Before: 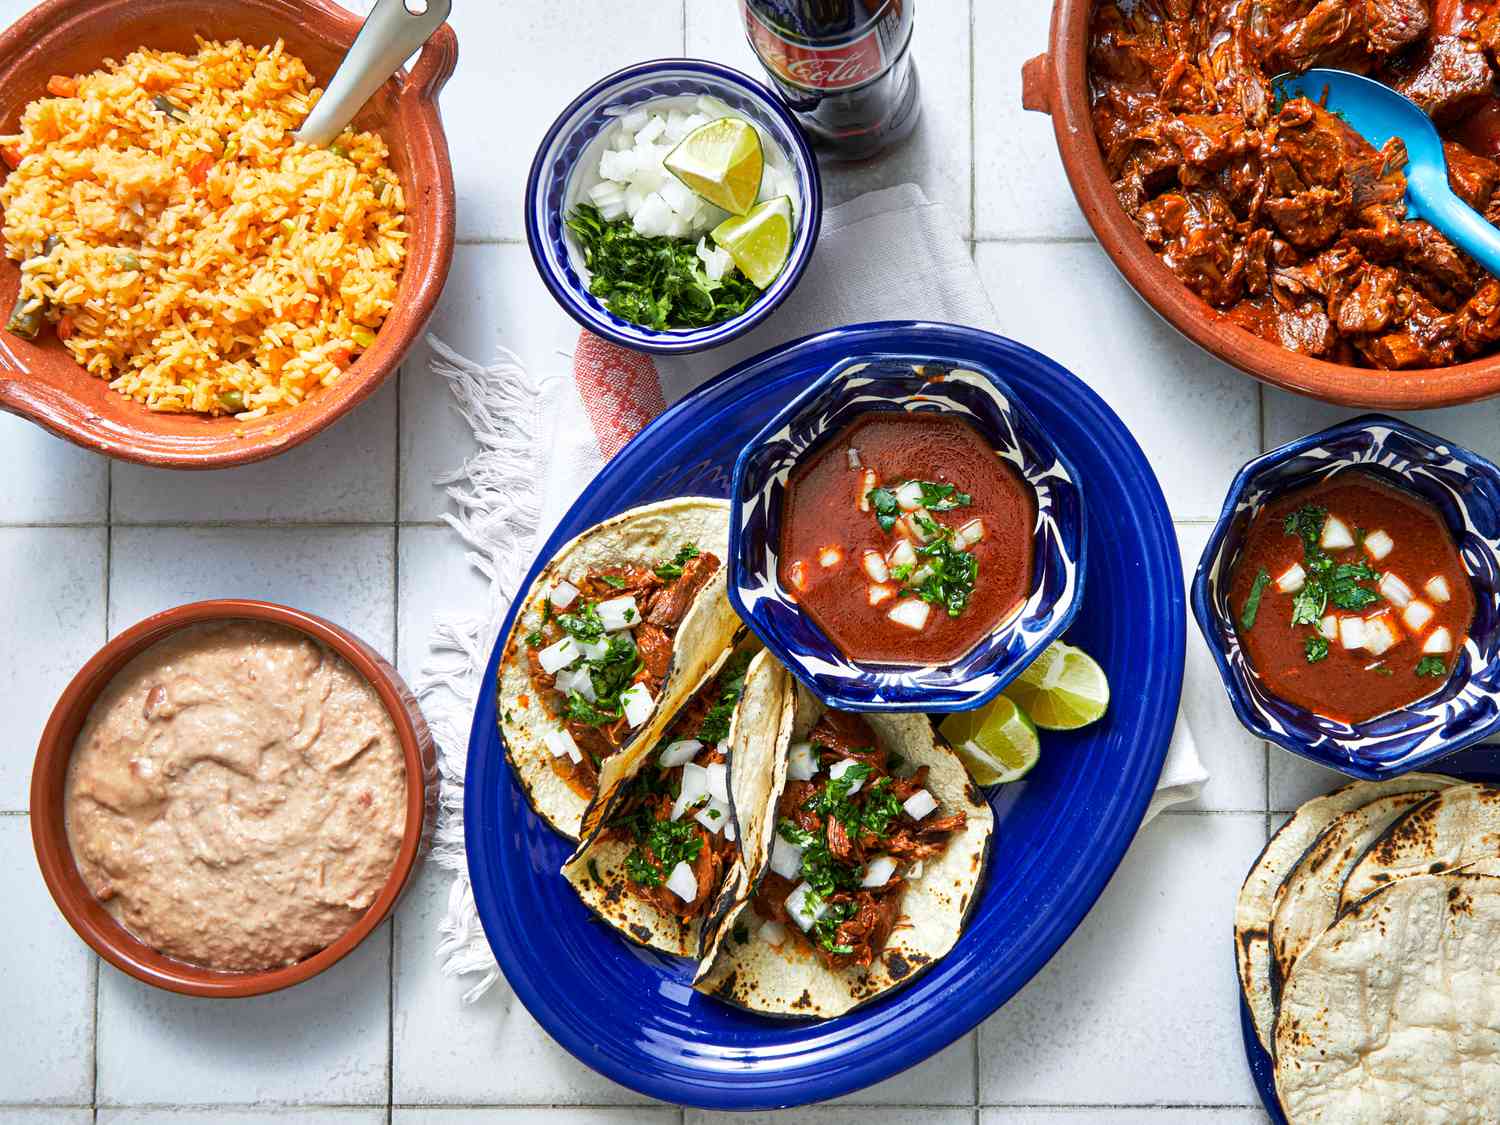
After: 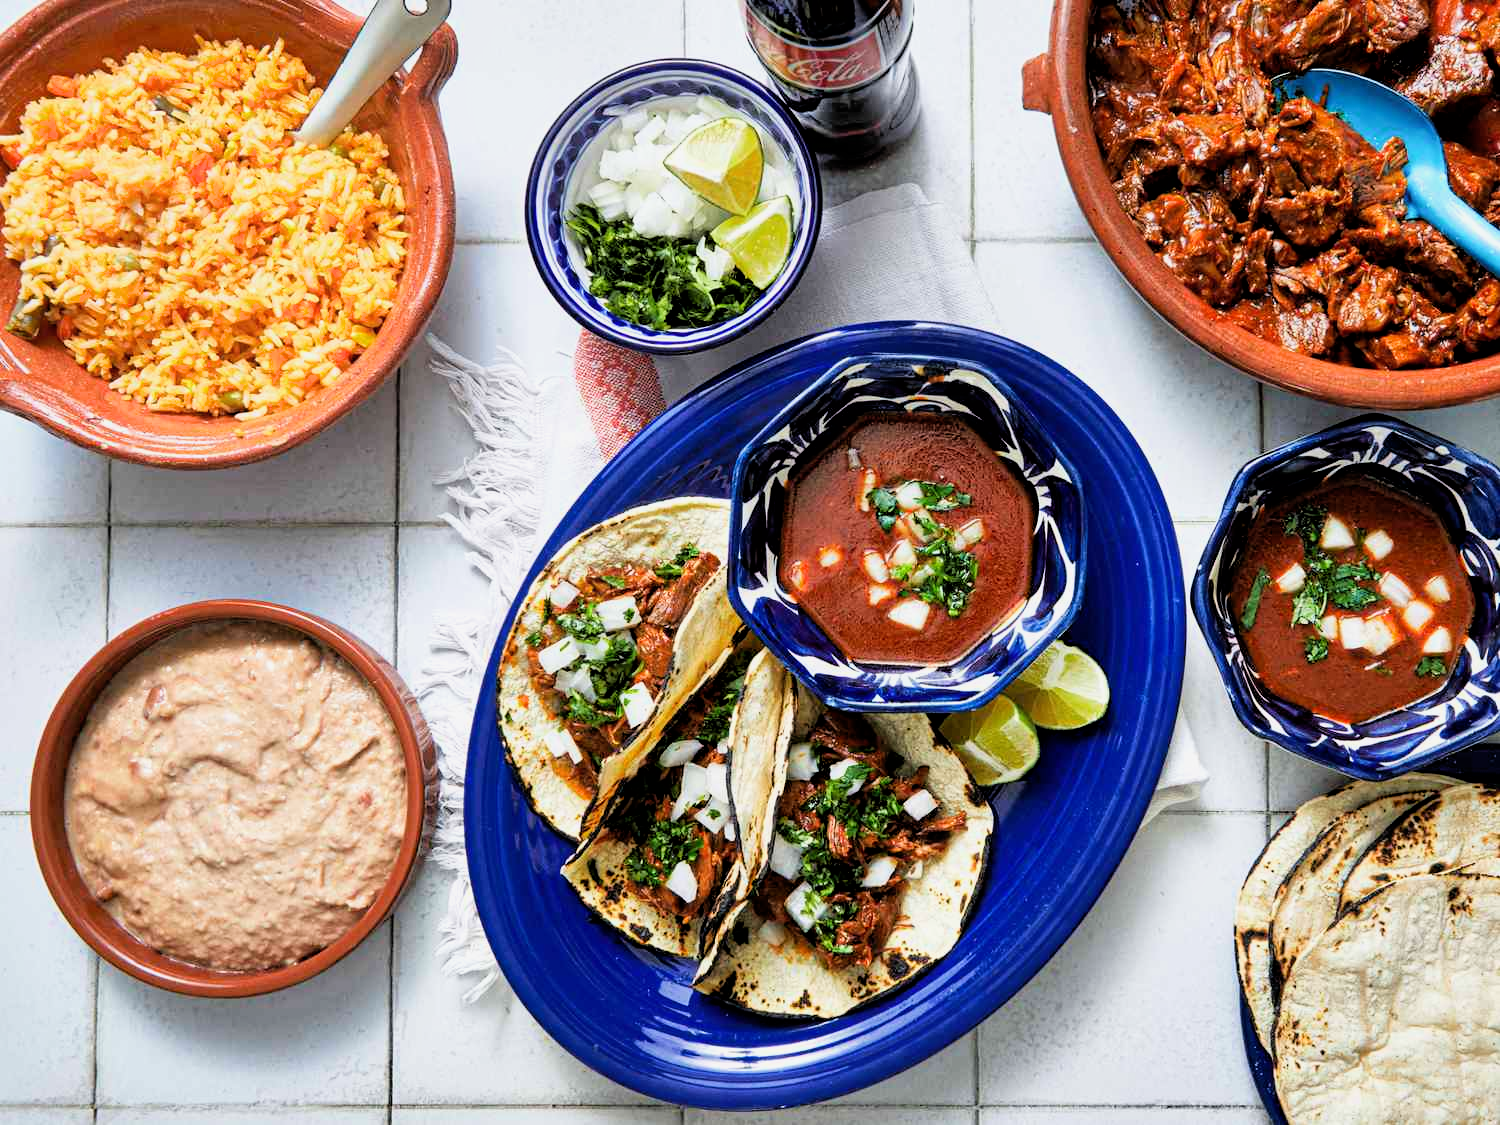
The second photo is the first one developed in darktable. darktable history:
filmic rgb: black relative exposure -3.91 EV, white relative exposure 3.16 EV, hardness 2.87, iterations of high-quality reconstruction 0
exposure: exposure 0.222 EV, compensate highlight preservation false
contrast equalizer: octaves 7, y [[0.5, 0.5, 0.472, 0.5, 0.5, 0.5], [0.5 ×6], [0.5 ×6], [0 ×6], [0 ×6]]
